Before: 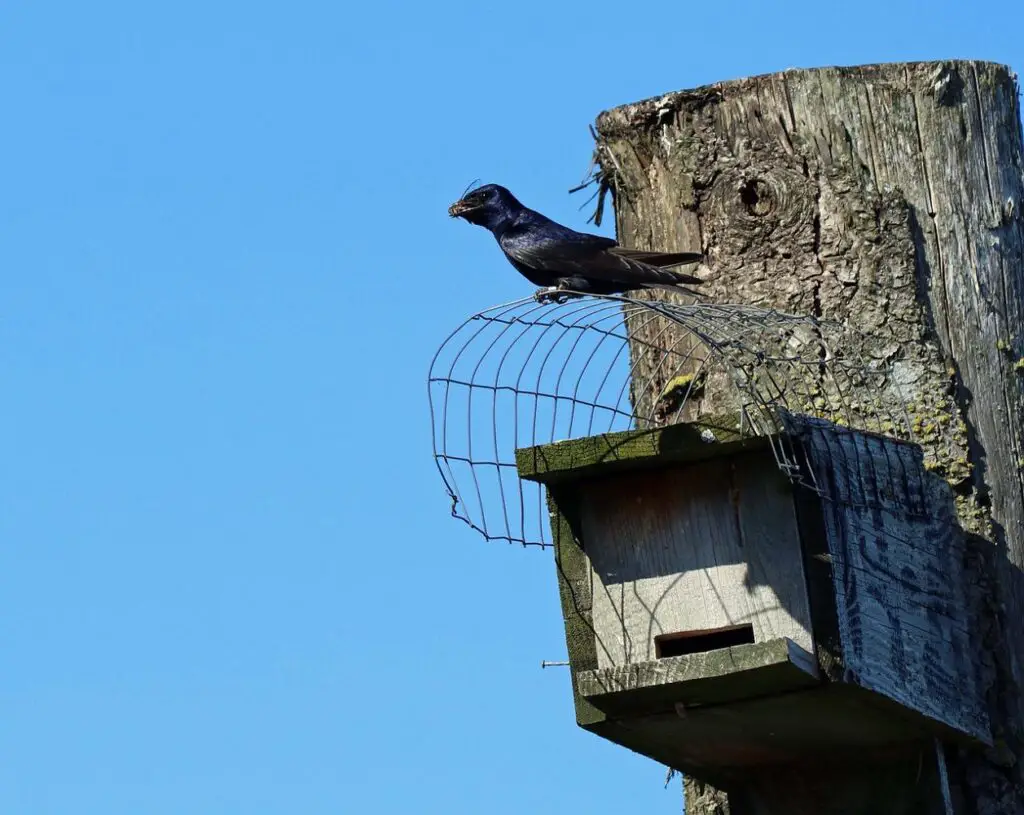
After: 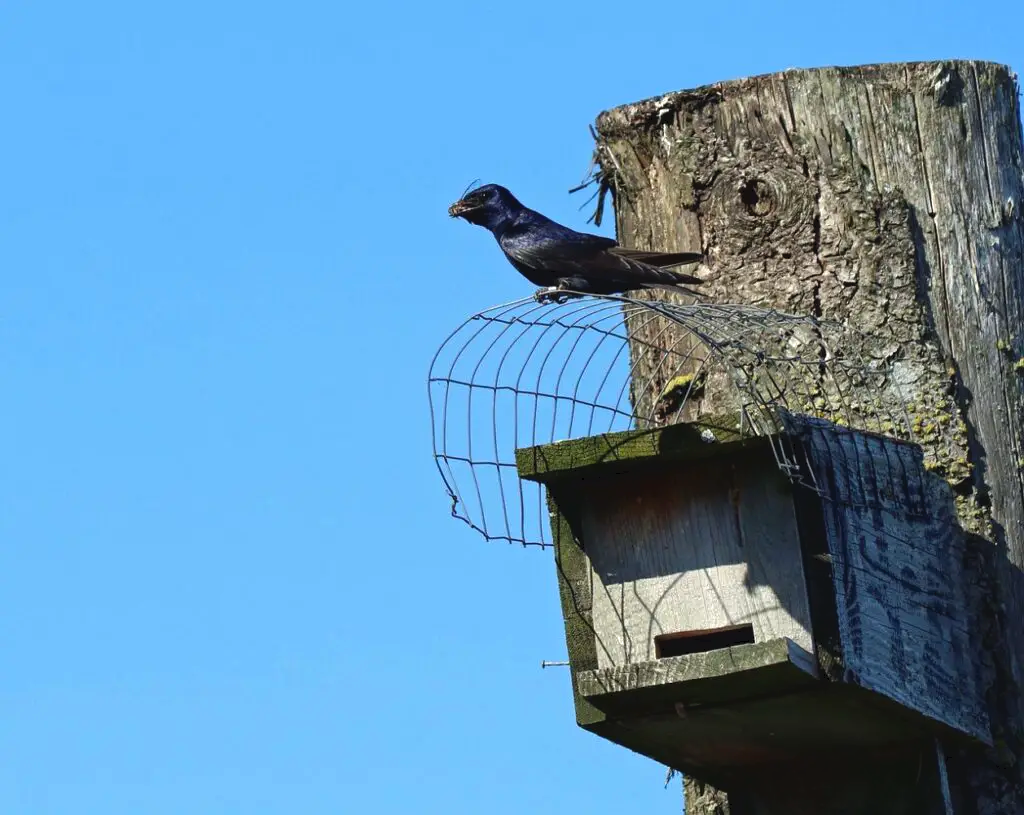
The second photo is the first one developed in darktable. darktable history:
tone curve: curves: ch0 [(0, 0) (0.003, 0.051) (0.011, 0.054) (0.025, 0.056) (0.044, 0.07) (0.069, 0.092) (0.1, 0.119) (0.136, 0.149) (0.177, 0.189) (0.224, 0.231) (0.277, 0.278) (0.335, 0.329) (0.399, 0.386) (0.468, 0.454) (0.543, 0.524) (0.623, 0.603) (0.709, 0.687) (0.801, 0.776) (0.898, 0.878) (1, 1)], color space Lab, independent channels, preserve colors none
exposure: exposure 0.252 EV, compensate highlight preservation false
